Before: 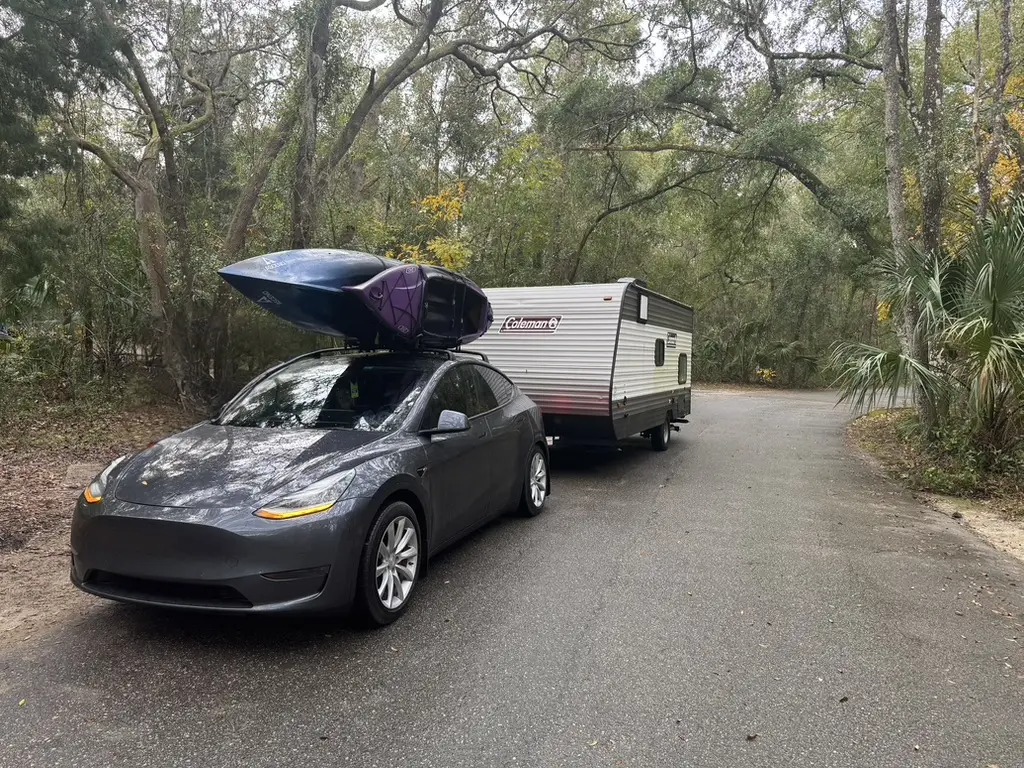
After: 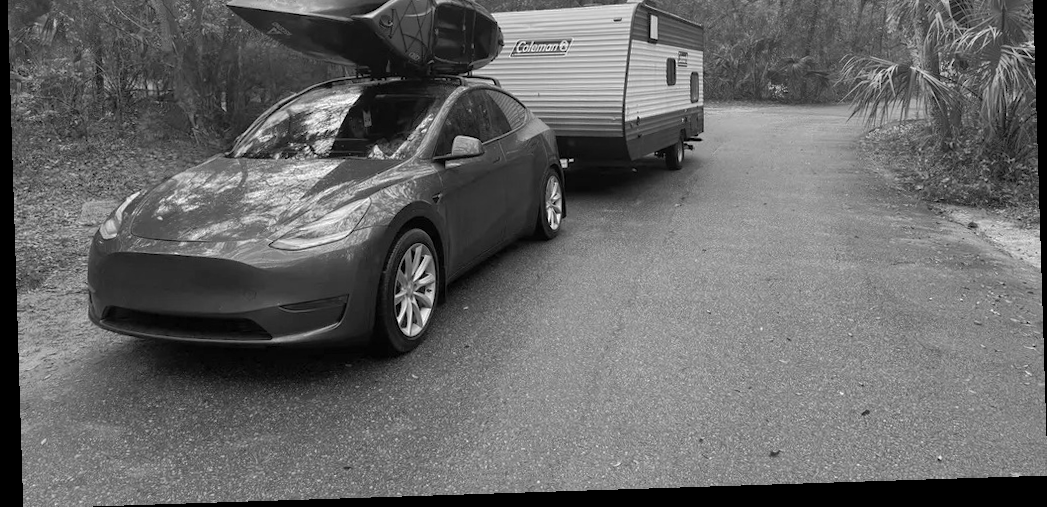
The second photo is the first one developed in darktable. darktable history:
shadows and highlights: on, module defaults
monochrome: on, module defaults
crop and rotate: top 36.435%
rotate and perspective: rotation -1.77°, lens shift (horizontal) 0.004, automatic cropping off
